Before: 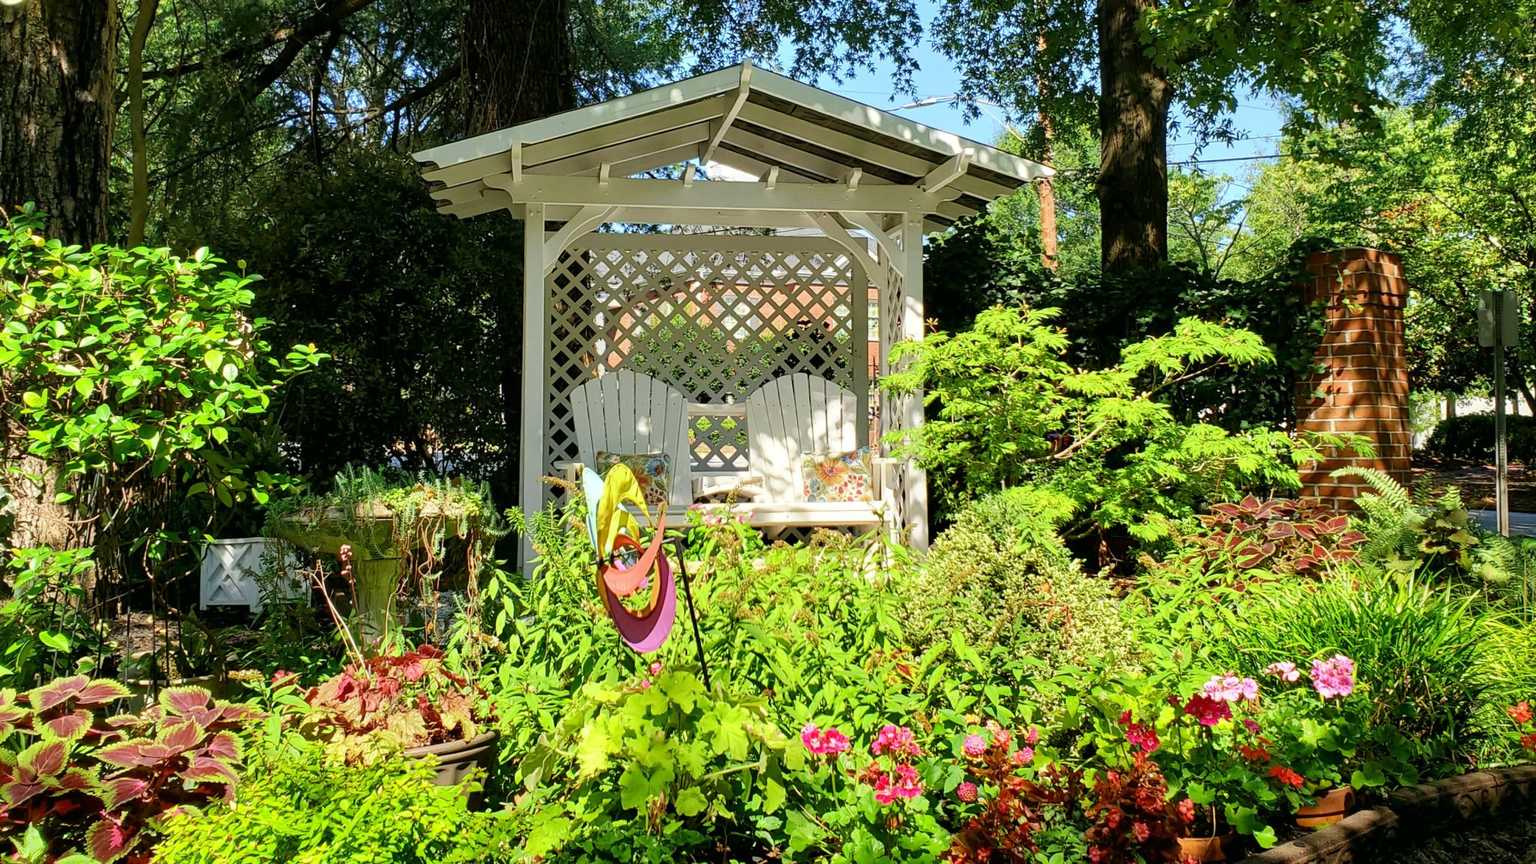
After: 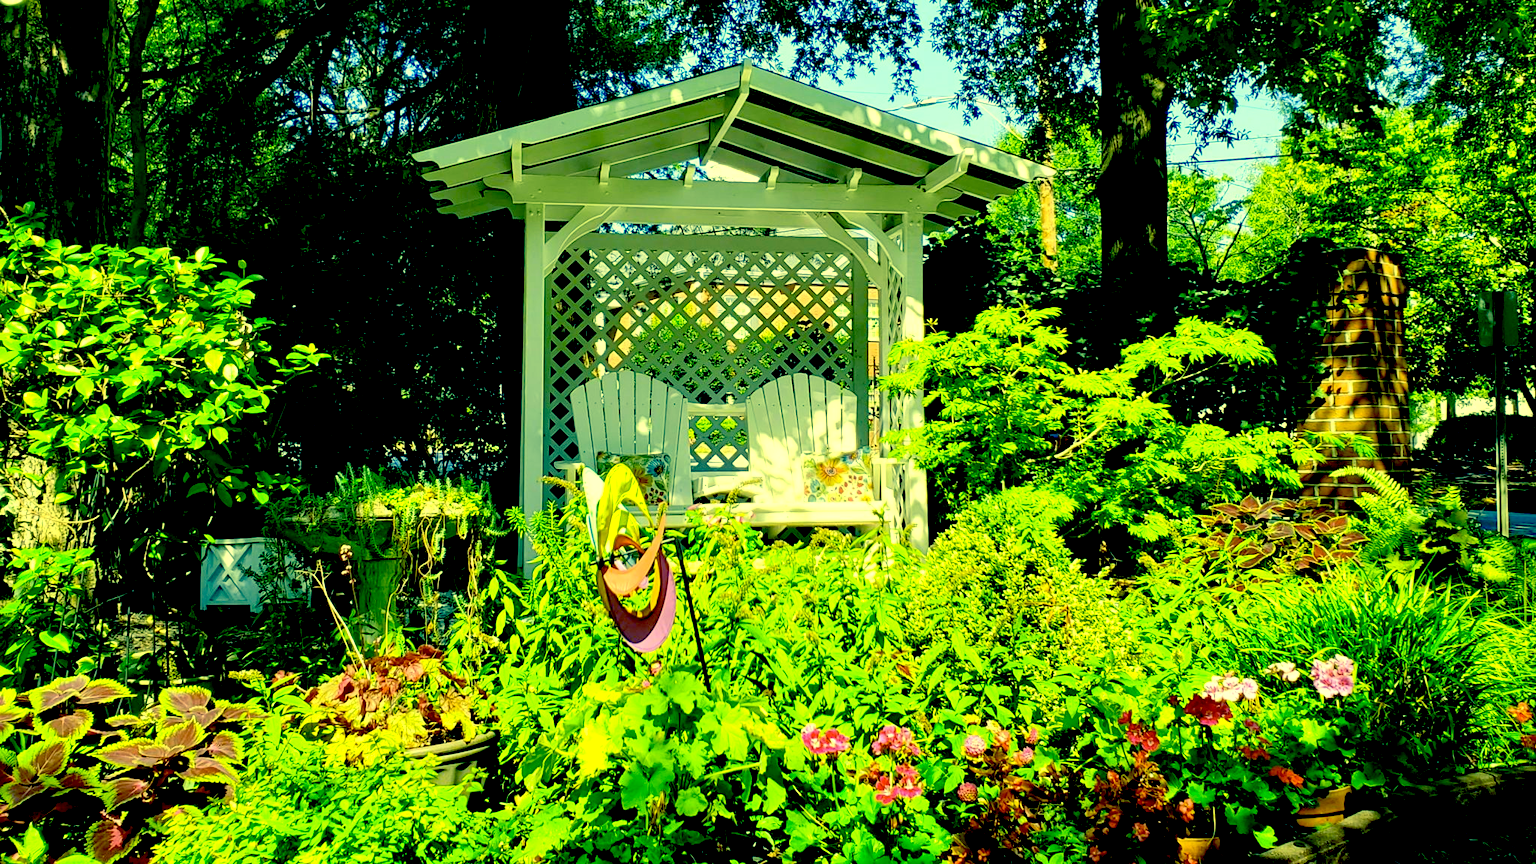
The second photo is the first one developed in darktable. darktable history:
color correction: highlights a* -15.58, highlights b* 40, shadows a* -40, shadows b* -26.18
exposure: black level correction 0.04, exposure 0.5 EV, compensate highlight preservation false
